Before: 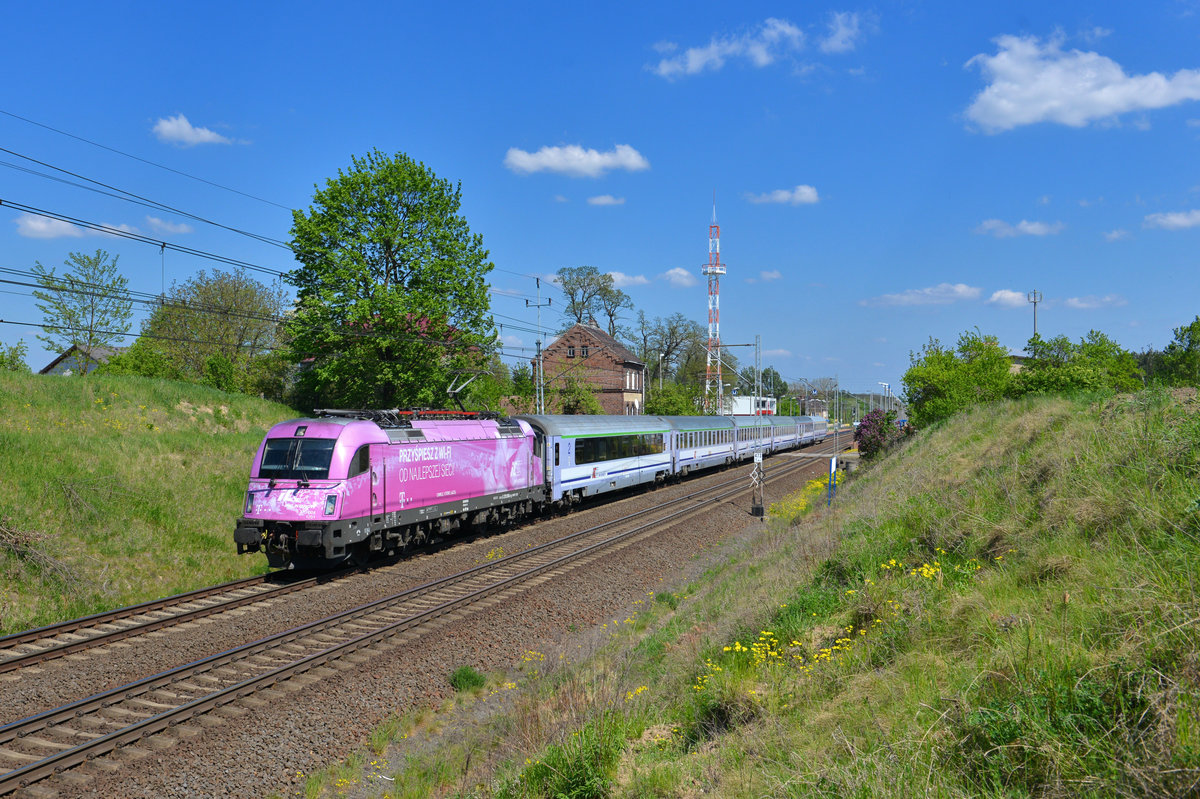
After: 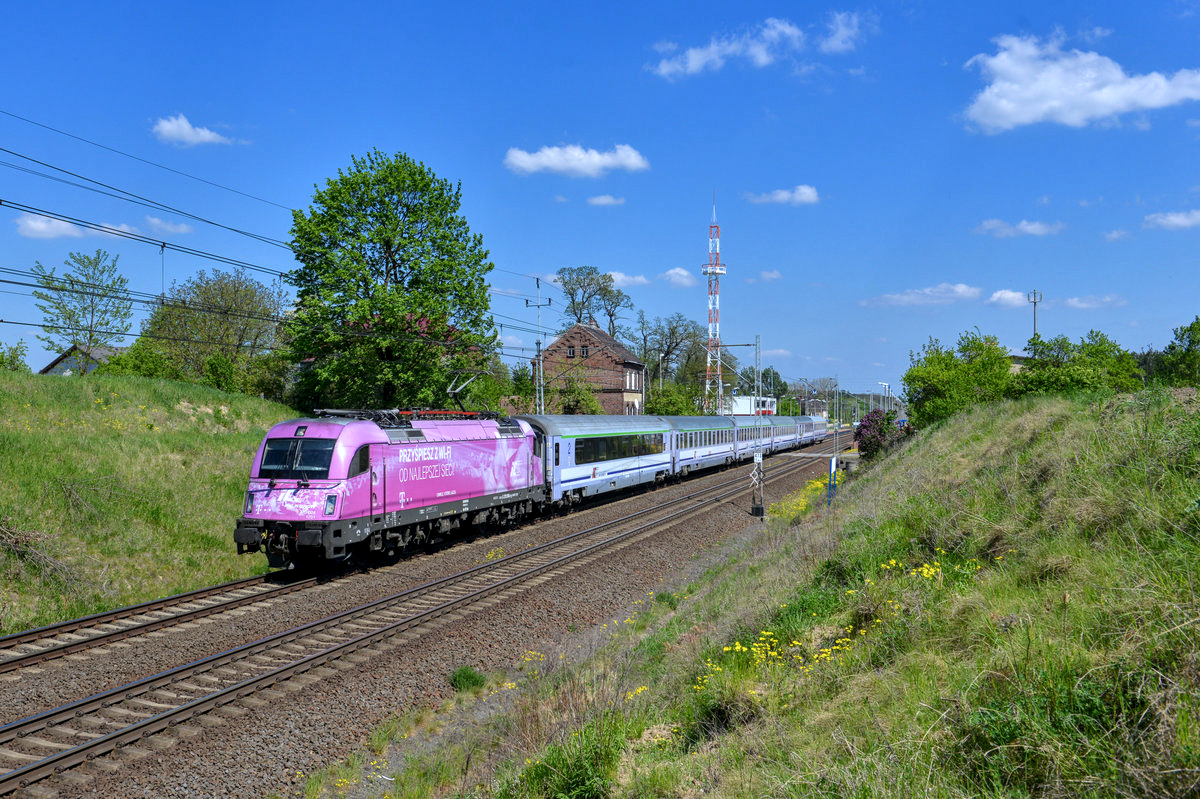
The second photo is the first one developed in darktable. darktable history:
white balance: red 0.967, blue 1.049
local contrast: detail 130%
